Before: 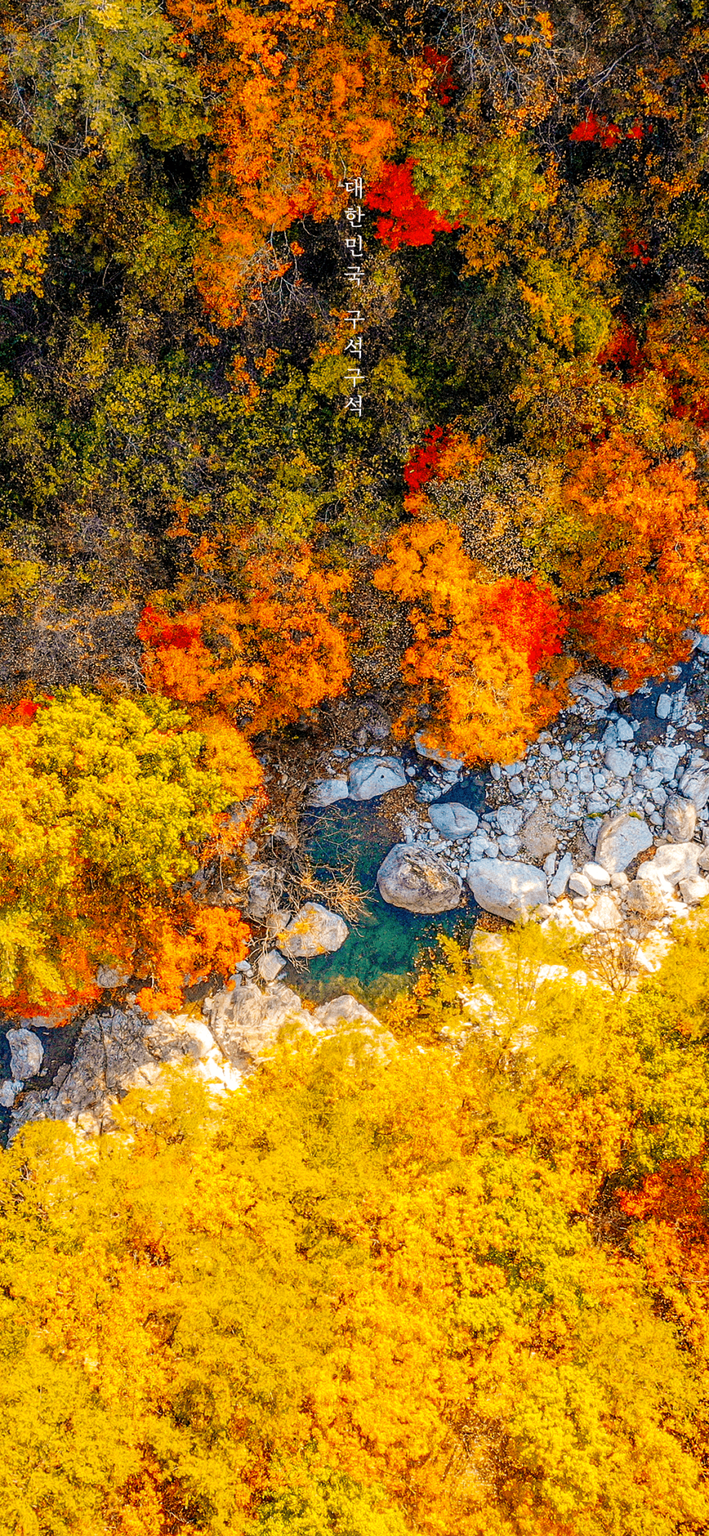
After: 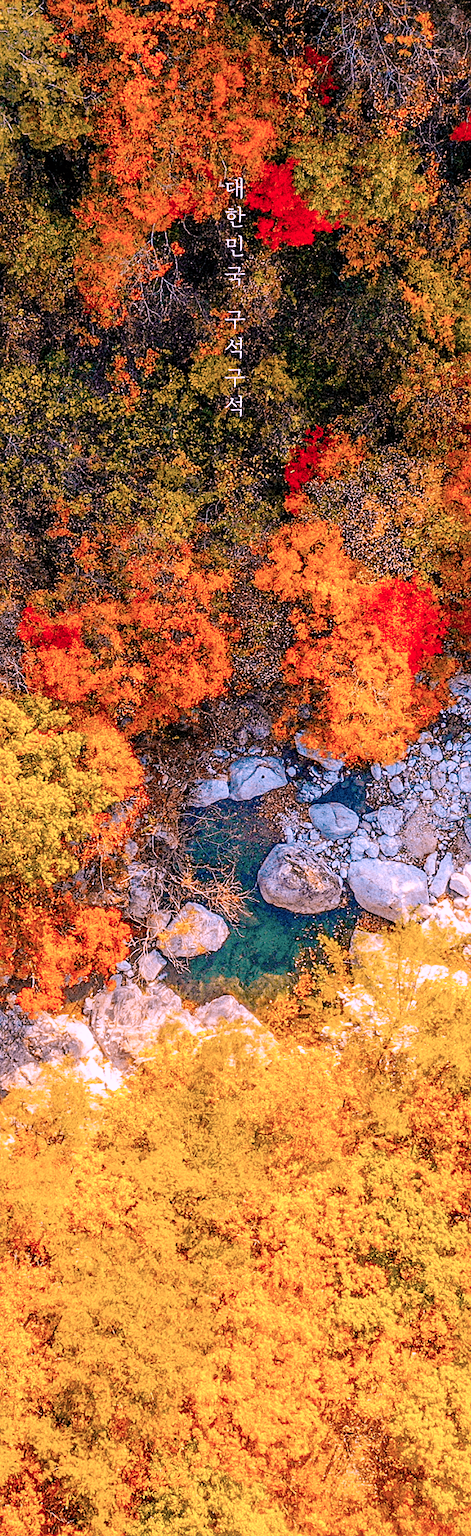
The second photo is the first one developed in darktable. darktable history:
sharpen: amount 0.2
crop: left 16.899%, right 16.556%
color correction: highlights a* 15.46, highlights b* -20.56
